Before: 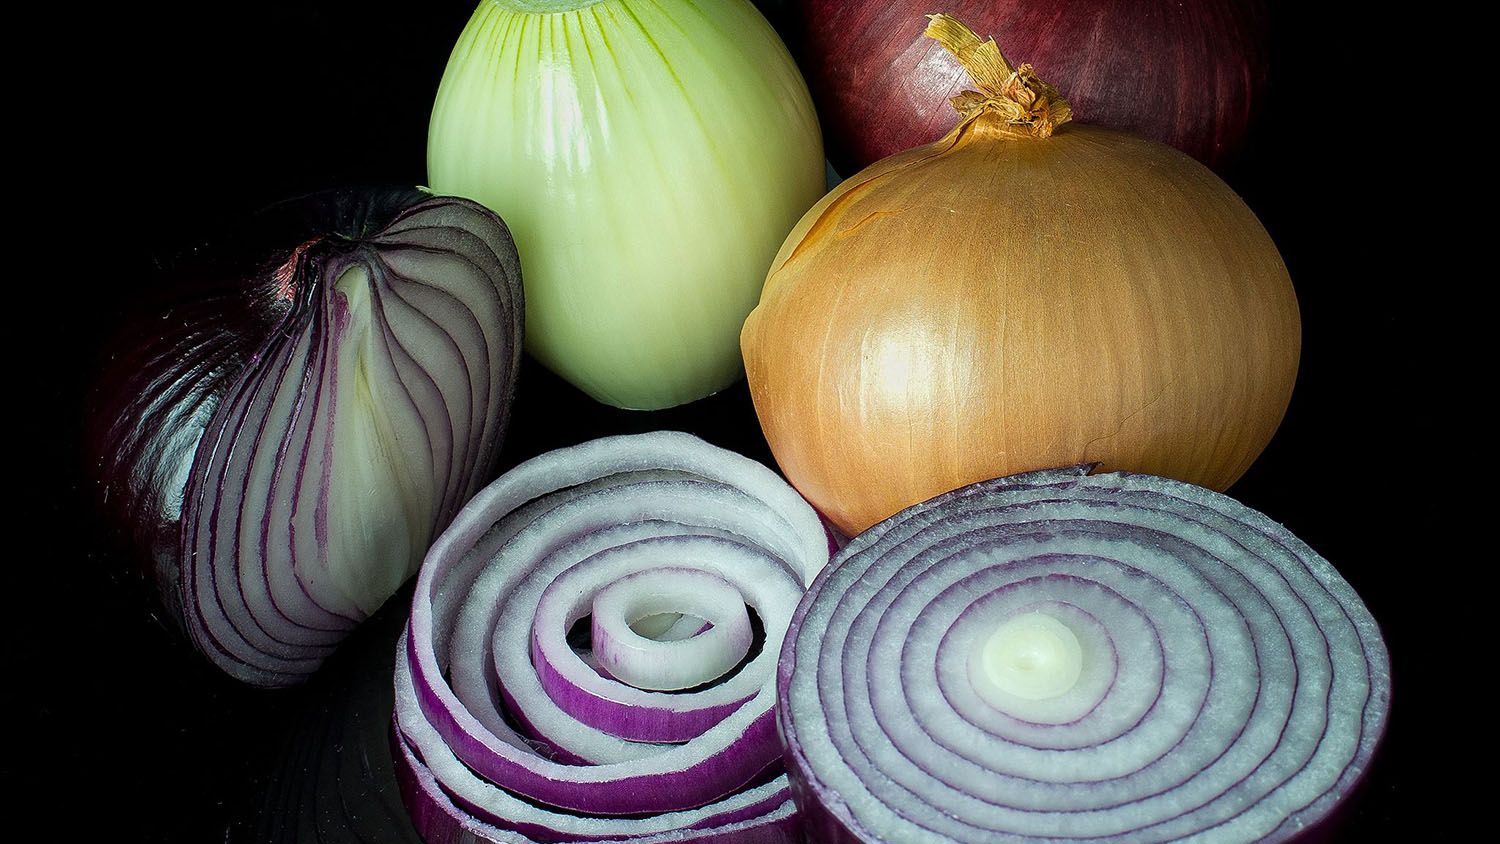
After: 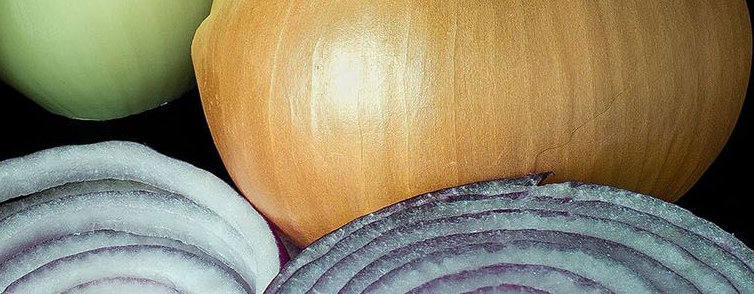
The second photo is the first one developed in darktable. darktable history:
crop: left 36.642%, top 34.366%, right 13.044%, bottom 30.798%
